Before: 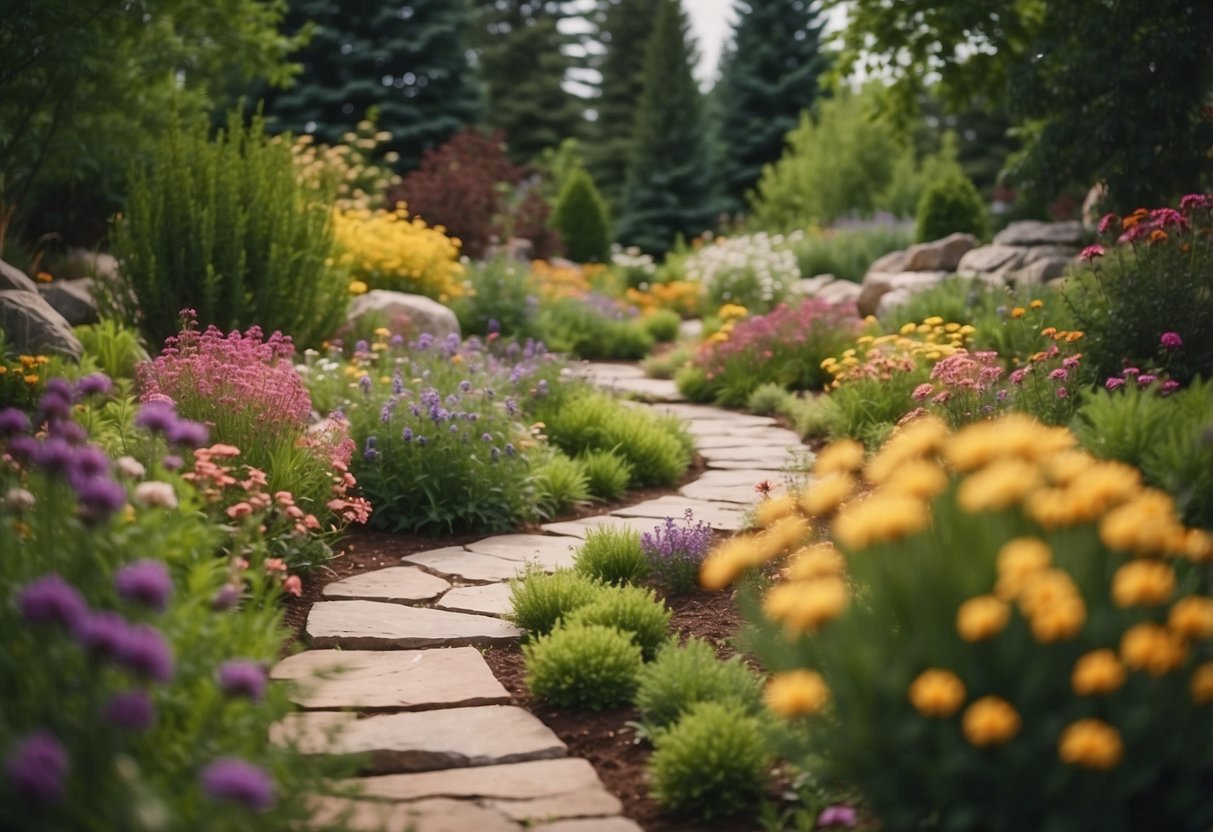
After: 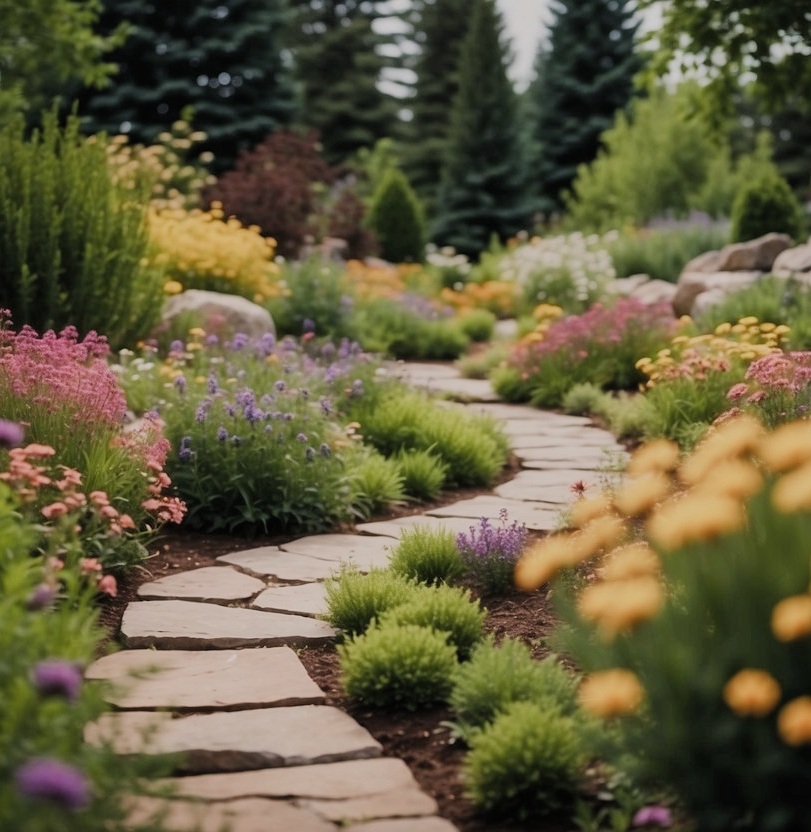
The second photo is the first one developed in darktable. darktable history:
crop and rotate: left 15.291%, right 17.848%
filmic rgb: black relative exposure -7.65 EV, white relative exposure 4.56 EV, hardness 3.61, color science v4 (2020)
